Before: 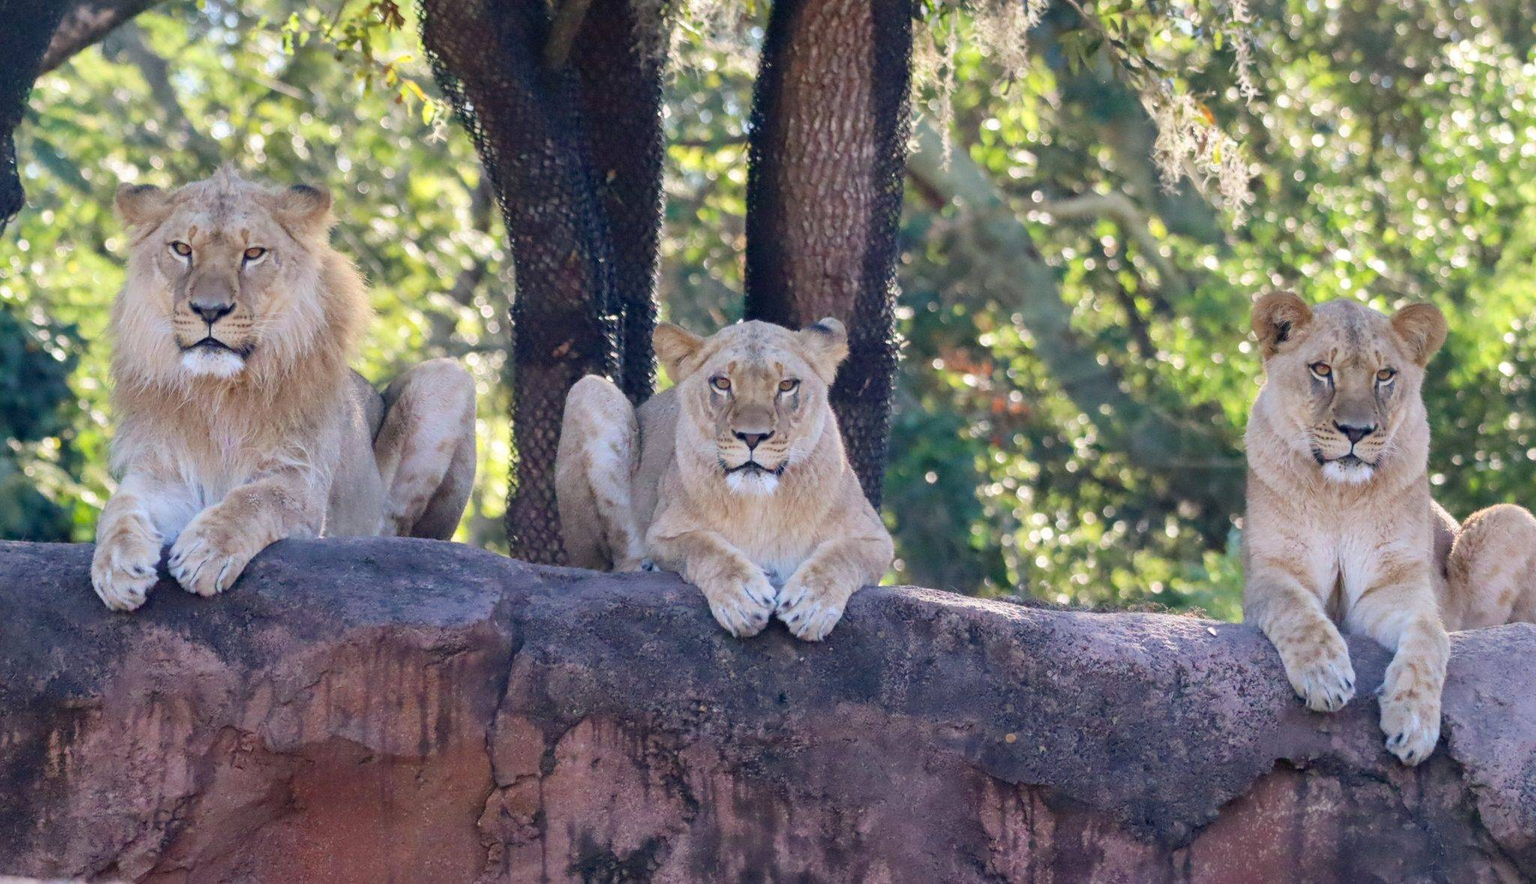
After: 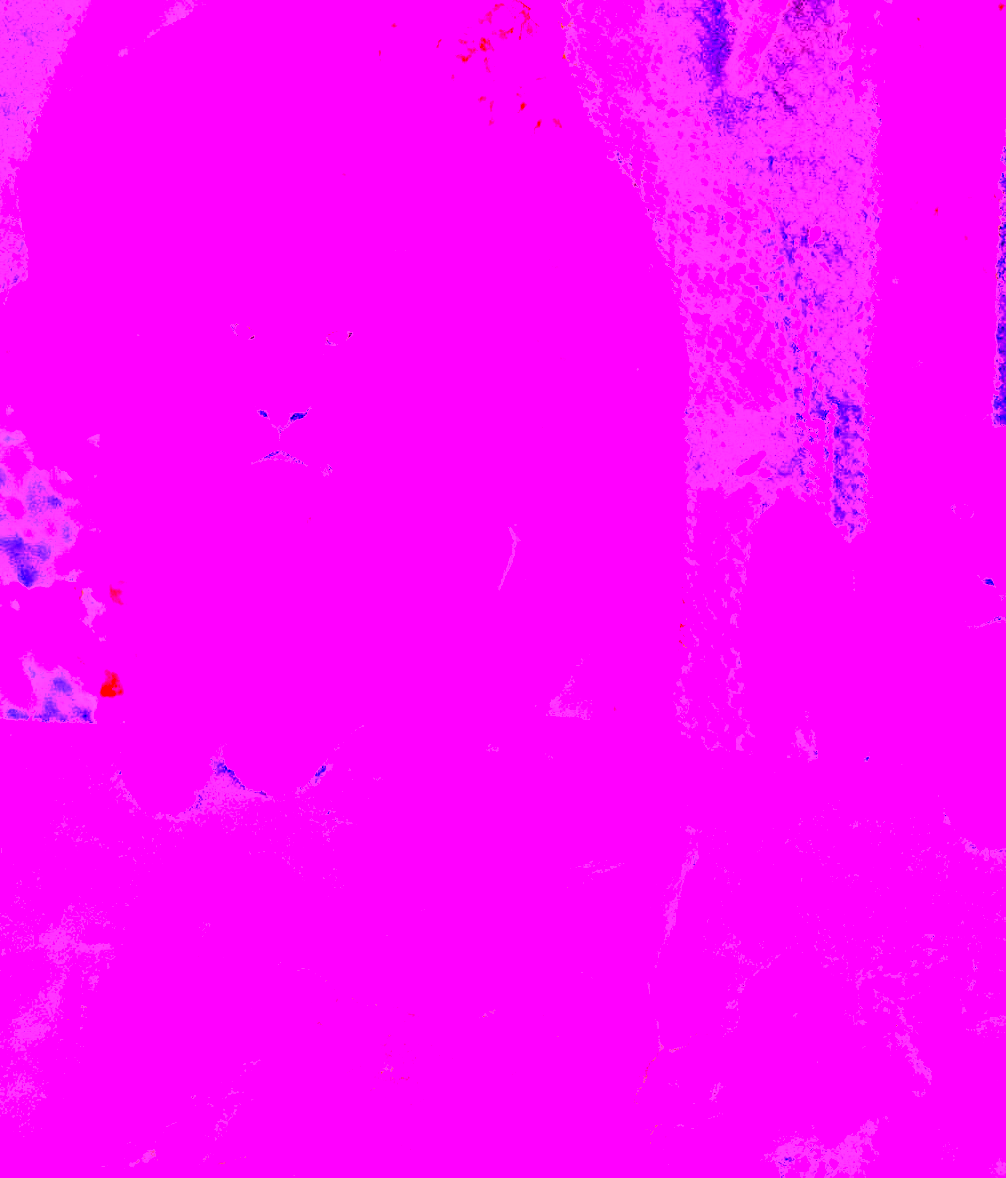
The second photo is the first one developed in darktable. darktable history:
white balance: red 8, blue 8
crop and rotate: left 0%, top 0%, right 50.845%
contrast brightness saturation: contrast 0.22
color correction: highlights a* 2.72, highlights b* 22.8
